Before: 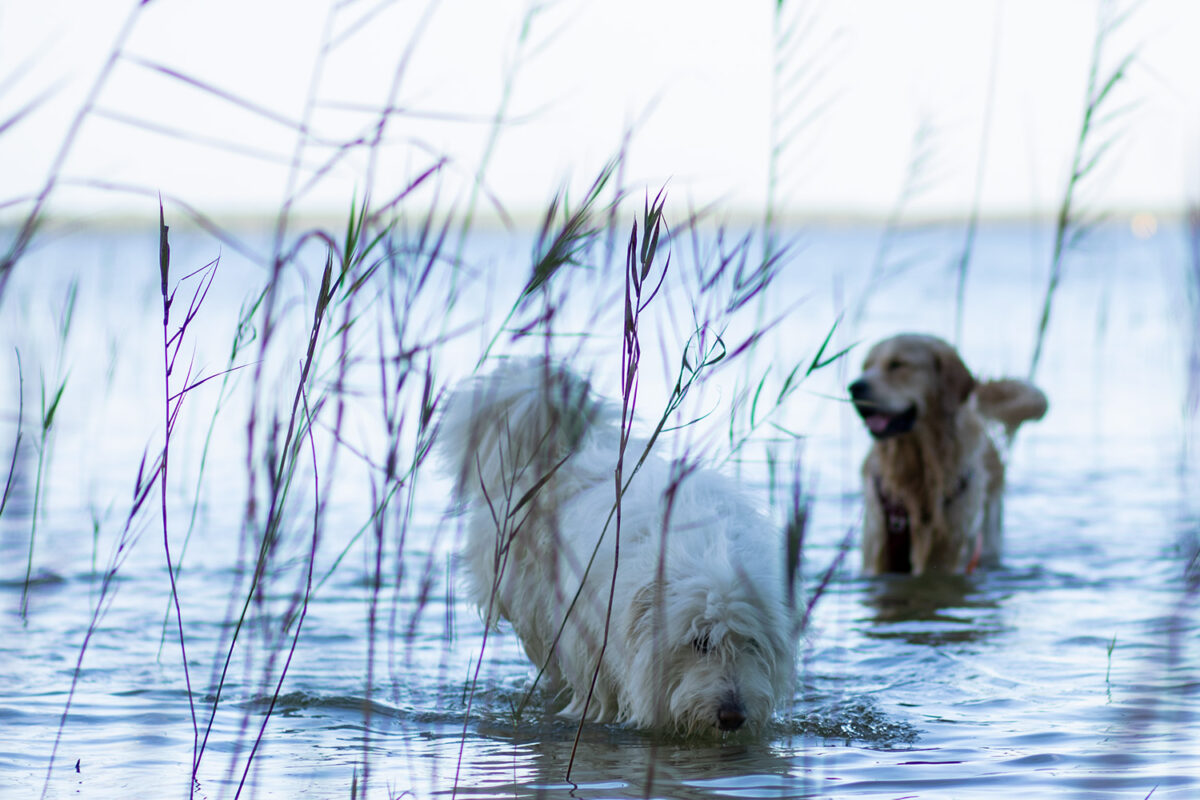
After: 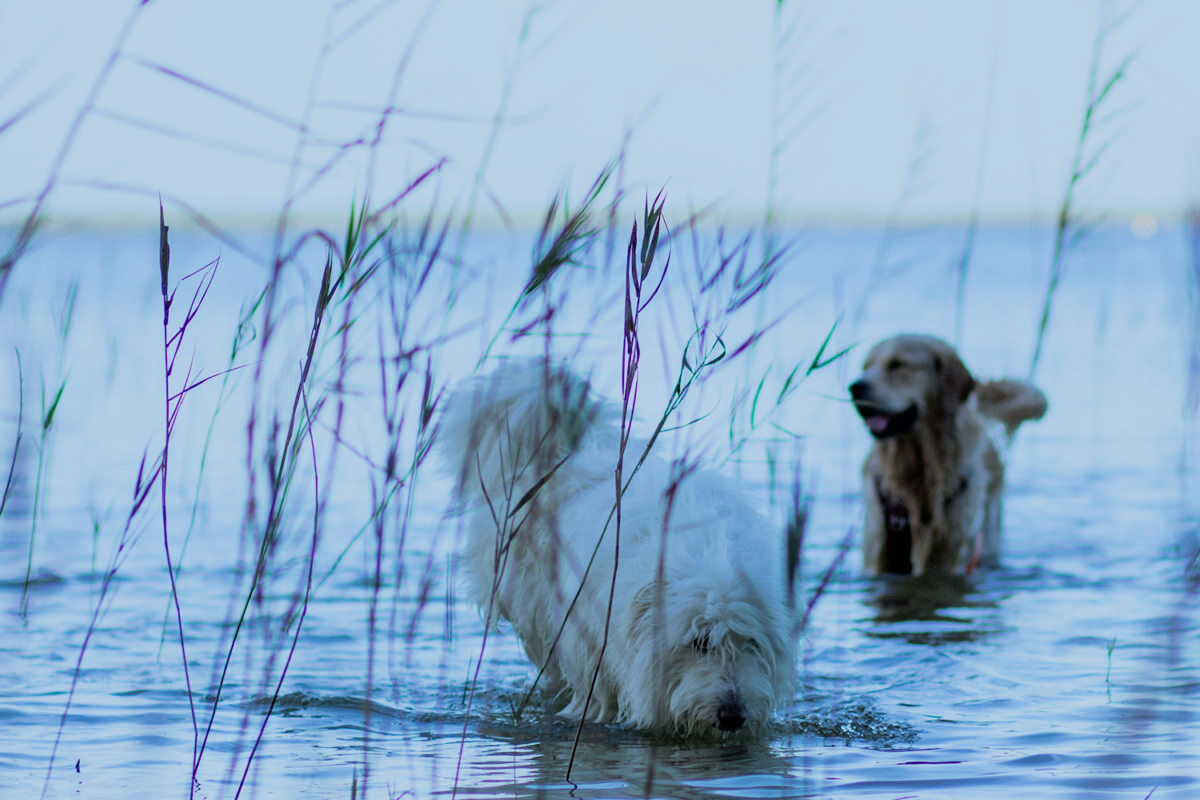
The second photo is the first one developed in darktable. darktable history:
color calibration: illuminant F (fluorescent), F source F9 (Cool White Deluxe 4150 K) – high CRI, x 0.374, y 0.373, temperature 4158.34 K
filmic rgb: black relative exposure -7.65 EV, white relative exposure 4.56 EV, hardness 3.61, color science v6 (2022)
